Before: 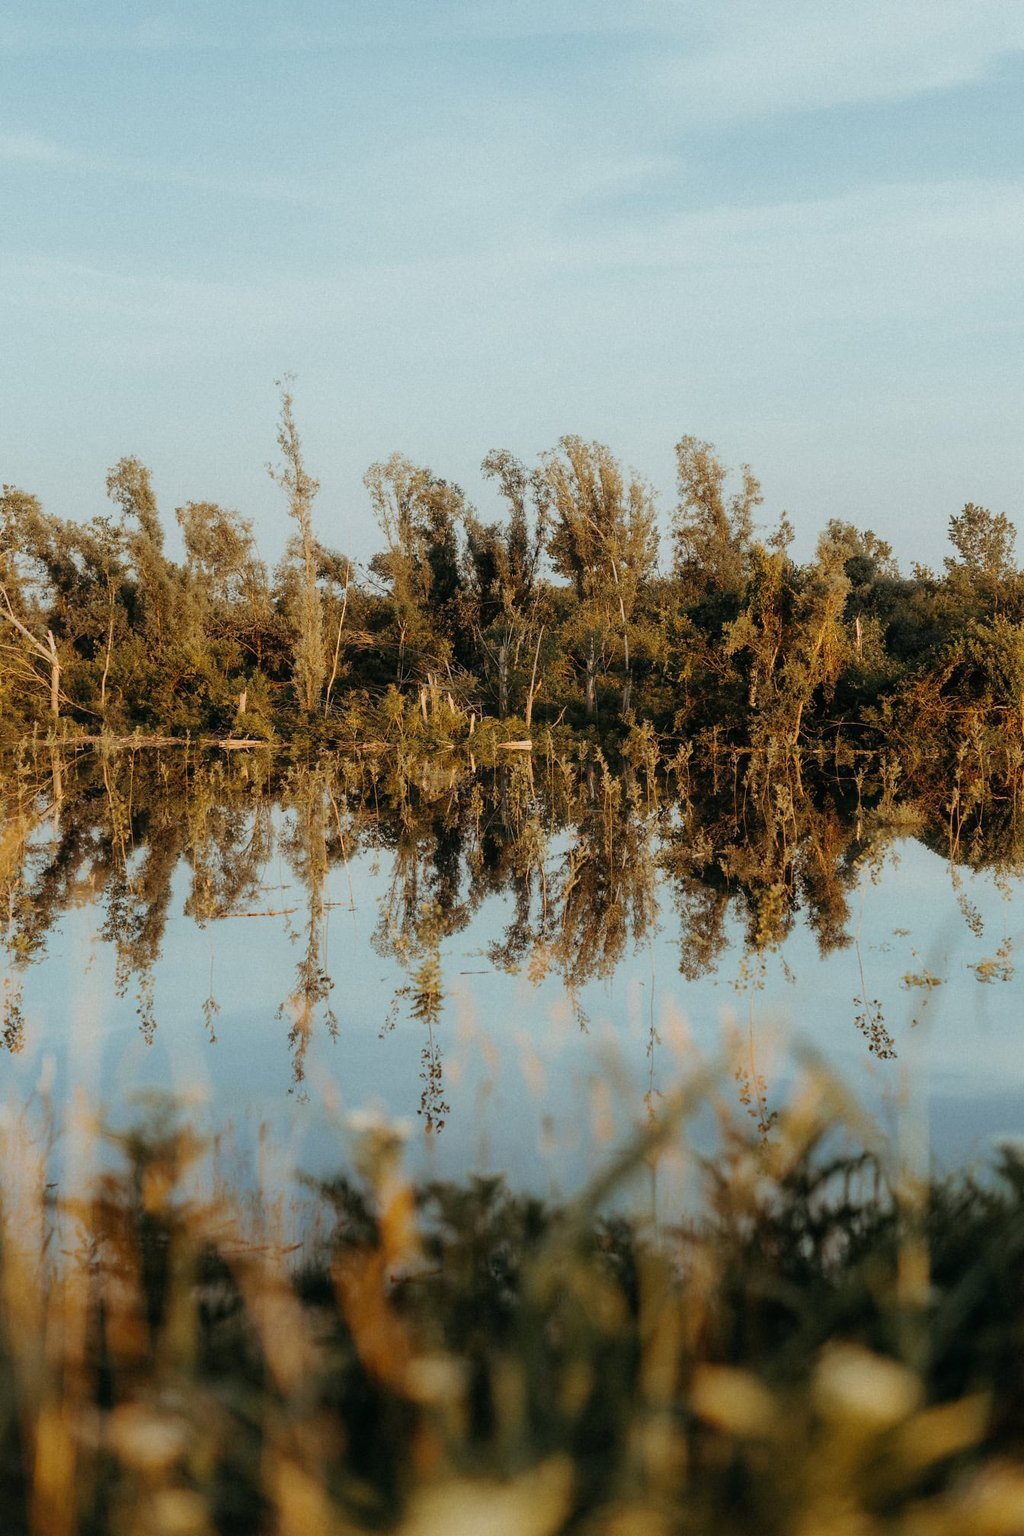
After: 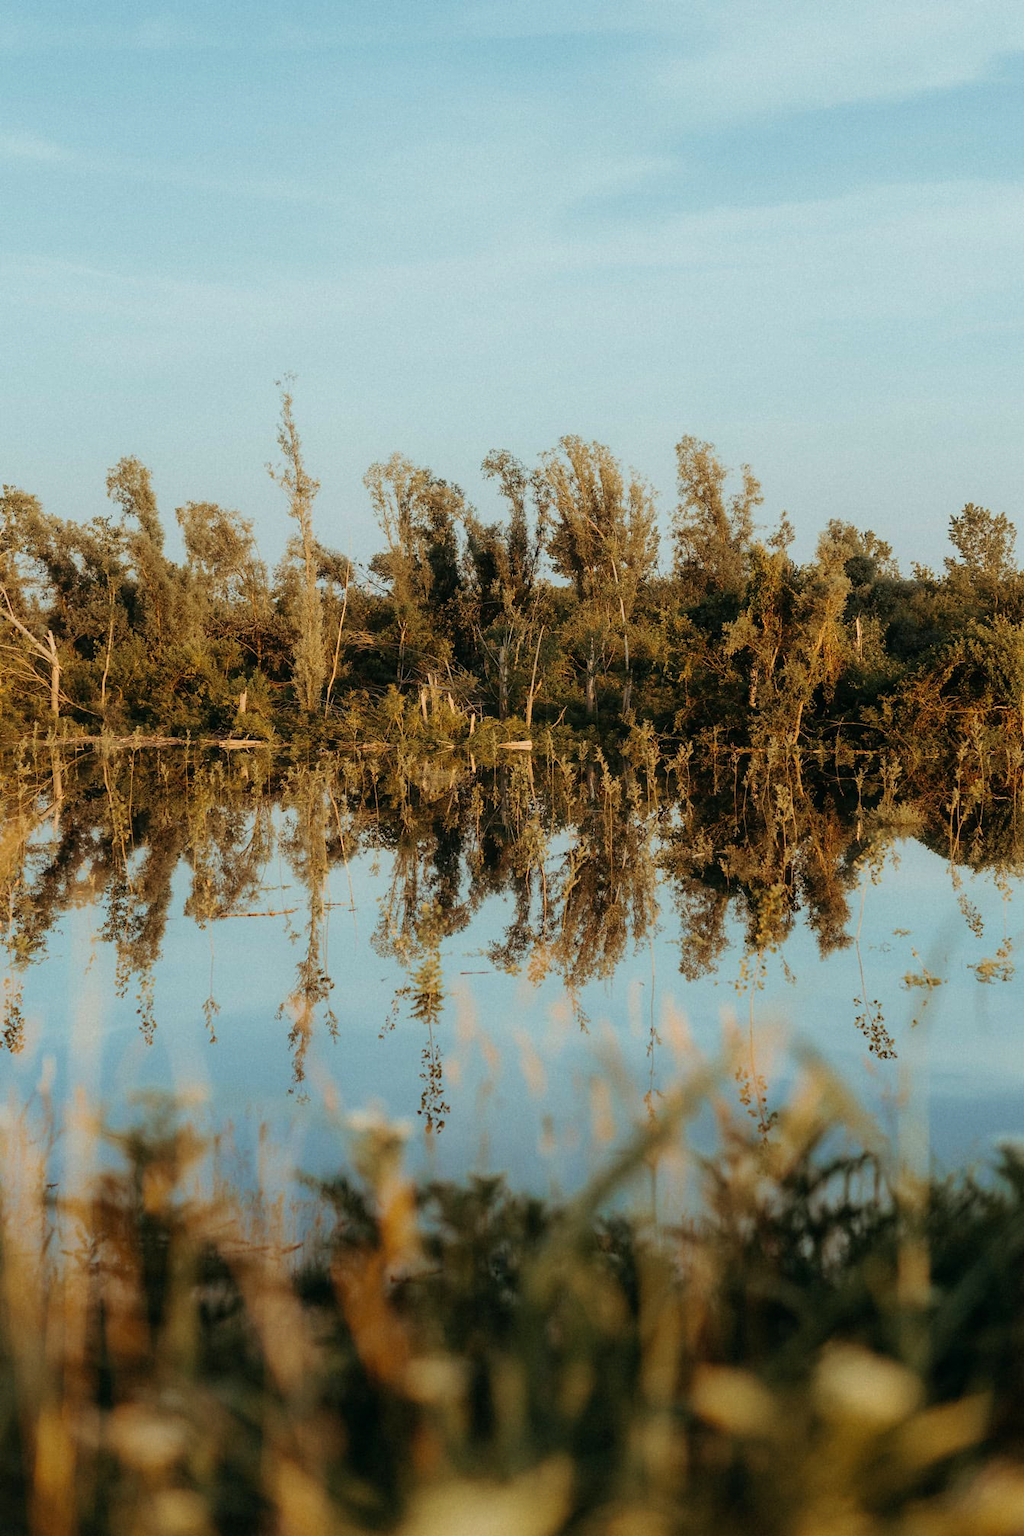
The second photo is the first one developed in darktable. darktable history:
velvia: strength 29.04%
